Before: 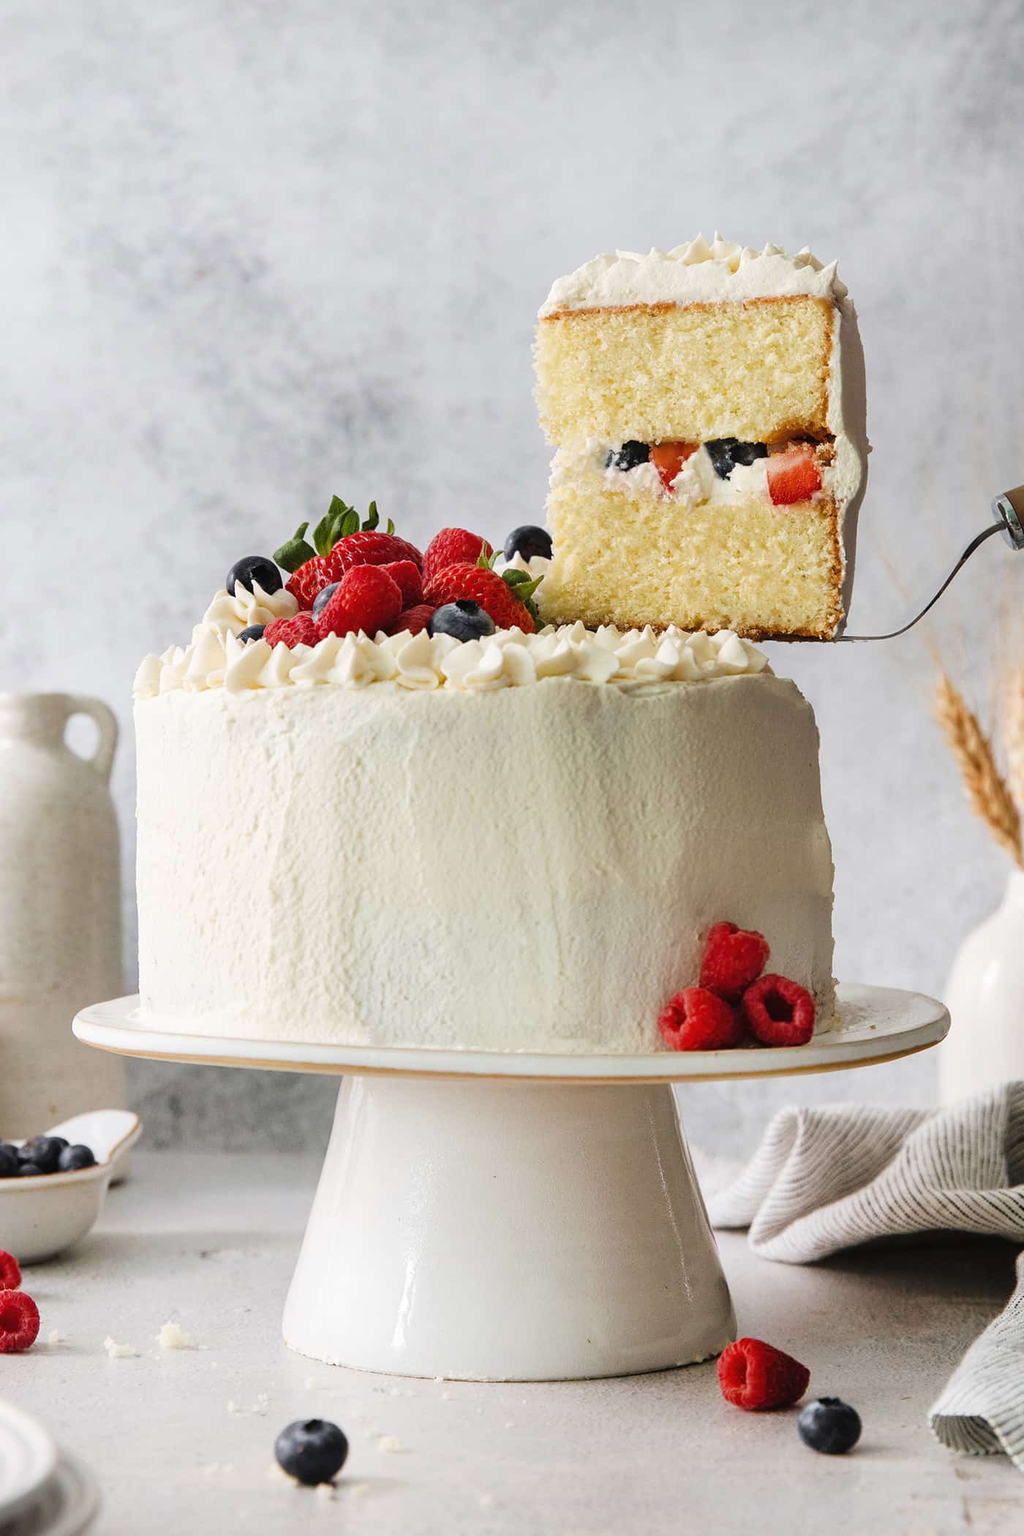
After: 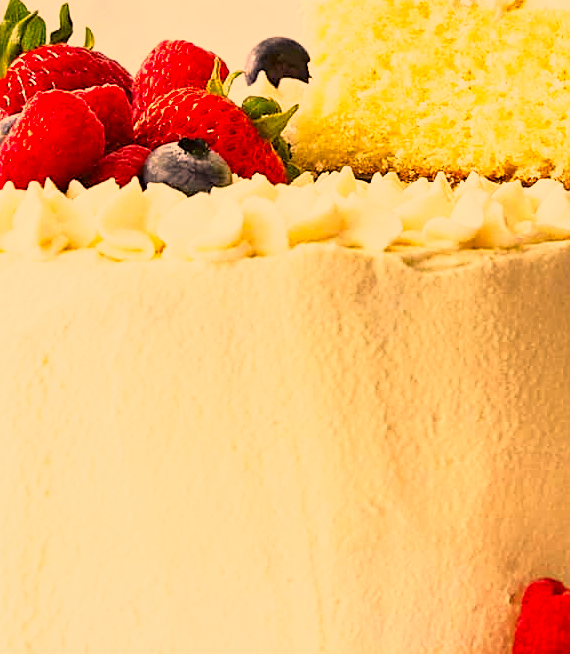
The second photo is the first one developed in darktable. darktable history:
sharpen: on, module defaults
levels: levels [0.016, 0.492, 0.969]
base curve: curves: ch0 [(0, 0) (0.088, 0.125) (0.176, 0.251) (0.354, 0.501) (0.613, 0.749) (1, 0.877)], preserve colors none
exposure: exposure 0.352 EV, compensate highlight preservation false
crop: left 31.787%, top 32.522%, right 27.465%, bottom 36.331%
color correction: highlights a* 18.04, highlights b* 35.21, shadows a* 1.38, shadows b* 6.81, saturation 1.04
color balance rgb: highlights gain › chroma 2.053%, highlights gain › hue 46.45°, linear chroma grading › shadows -1.512%, linear chroma grading › highlights -14.172%, linear chroma grading › global chroma -9.459%, linear chroma grading › mid-tones -10.013%, perceptual saturation grading › global saturation 31.187%
tone curve: curves: ch0 [(0.013, 0) (0.061, 0.068) (0.239, 0.256) (0.502, 0.505) (0.683, 0.676) (0.761, 0.773) (0.858, 0.858) (0.987, 0.945)]; ch1 [(0, 0) (0.172, 0.123) (0.304, 0.267) (0.414, 0.395) (0.472, 0.473) (0.502, 0.508) (0.521, 0.528) (0.583, 0.595) (0.654, 0.673) (0.728, 0.761) (1, 1)]; ch2 [(0, 0) (0.411, 0.424) (0.485, 0.476) (0.502, 0.502) (0.553, 0.557) (0.57, 0.576) (1, 1)], color space Lab, independent channels, preserve colors none
